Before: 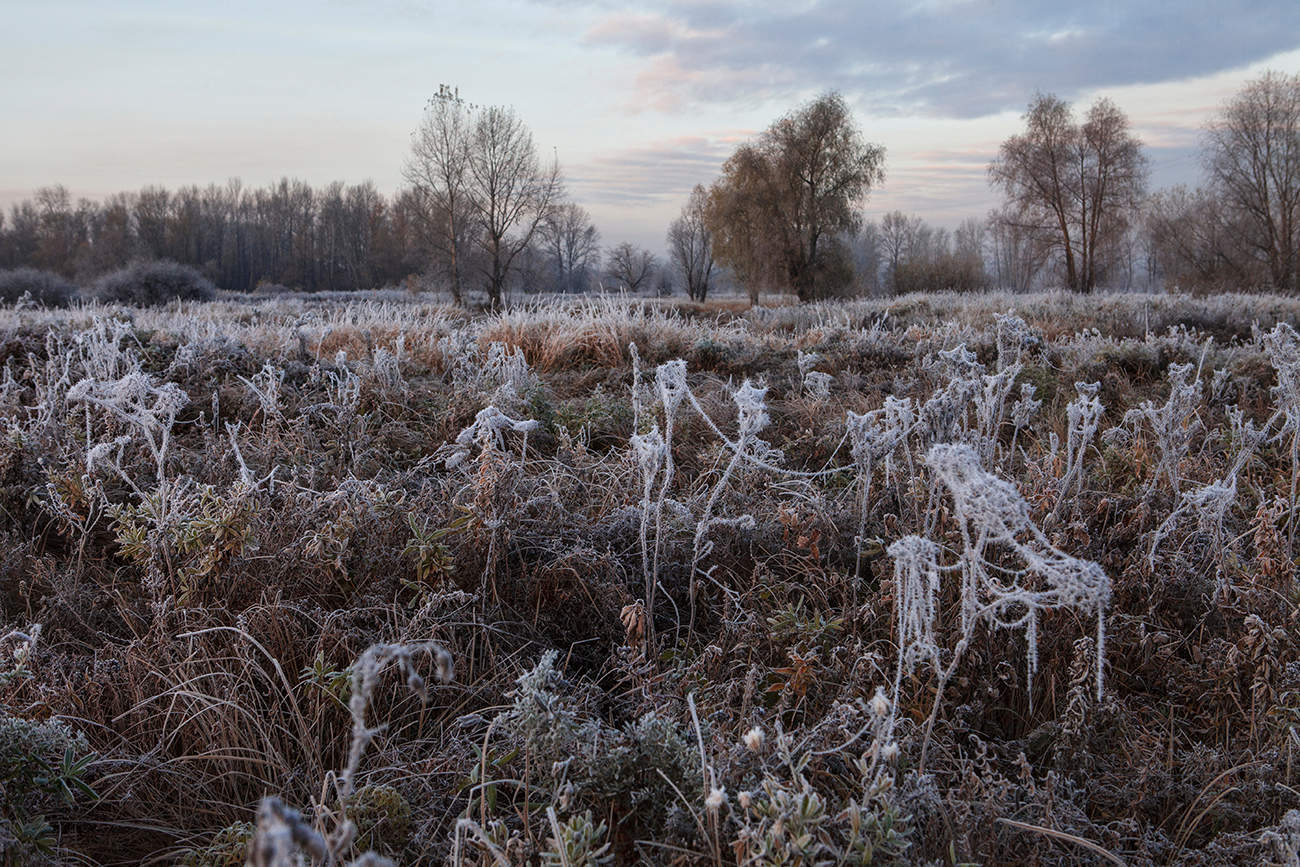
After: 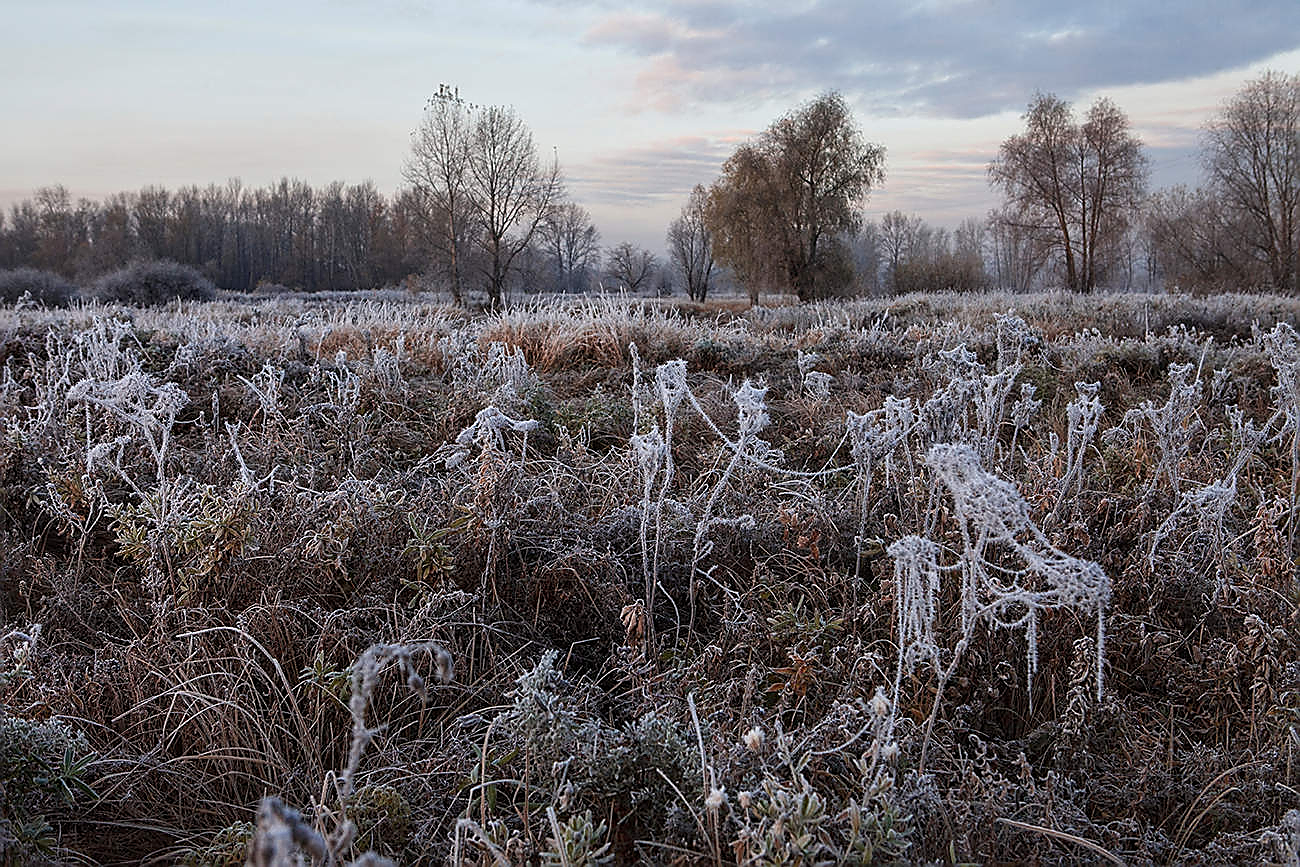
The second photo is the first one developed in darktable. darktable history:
sharpen: radius 1.419, amount 1.235, threshold 0.639
